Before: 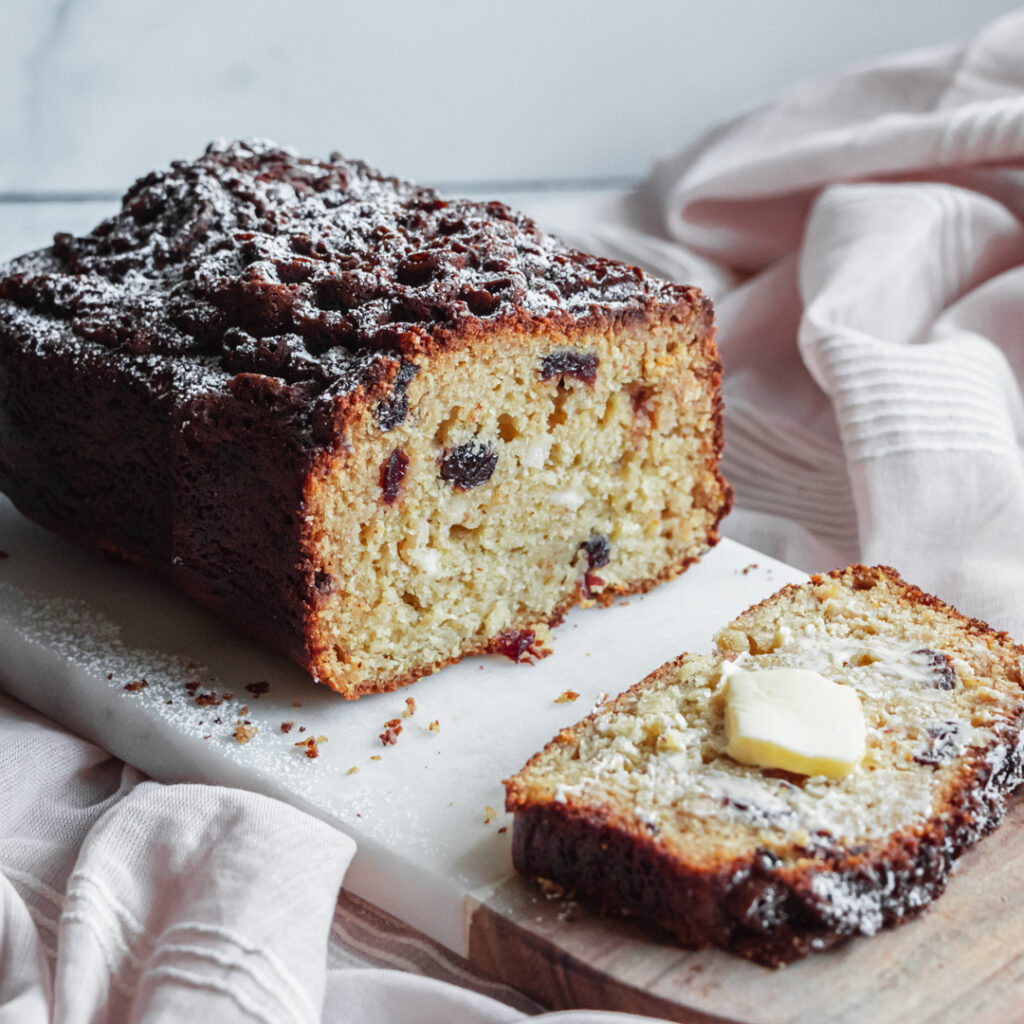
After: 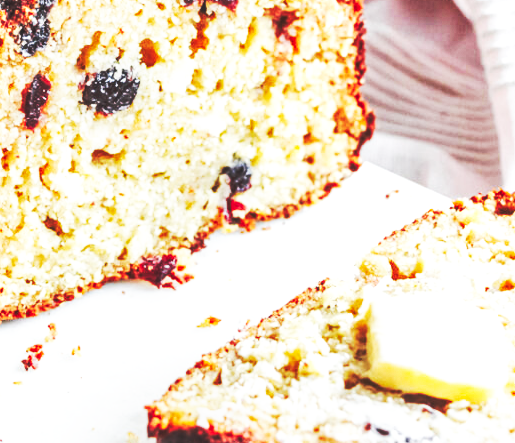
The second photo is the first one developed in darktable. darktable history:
crop: left 35.03%, top 36.625%, right 14.663%, bottom 20.057%
local contrast: on, module defaults
base curve: curves: ch0 [(0, 0.015) (0.085, 0.116) (0.134, 0.298) (0.19, 0.545) (0.296, 0.764) (0.599, 0.982) (1, 1)], preserve colors none
